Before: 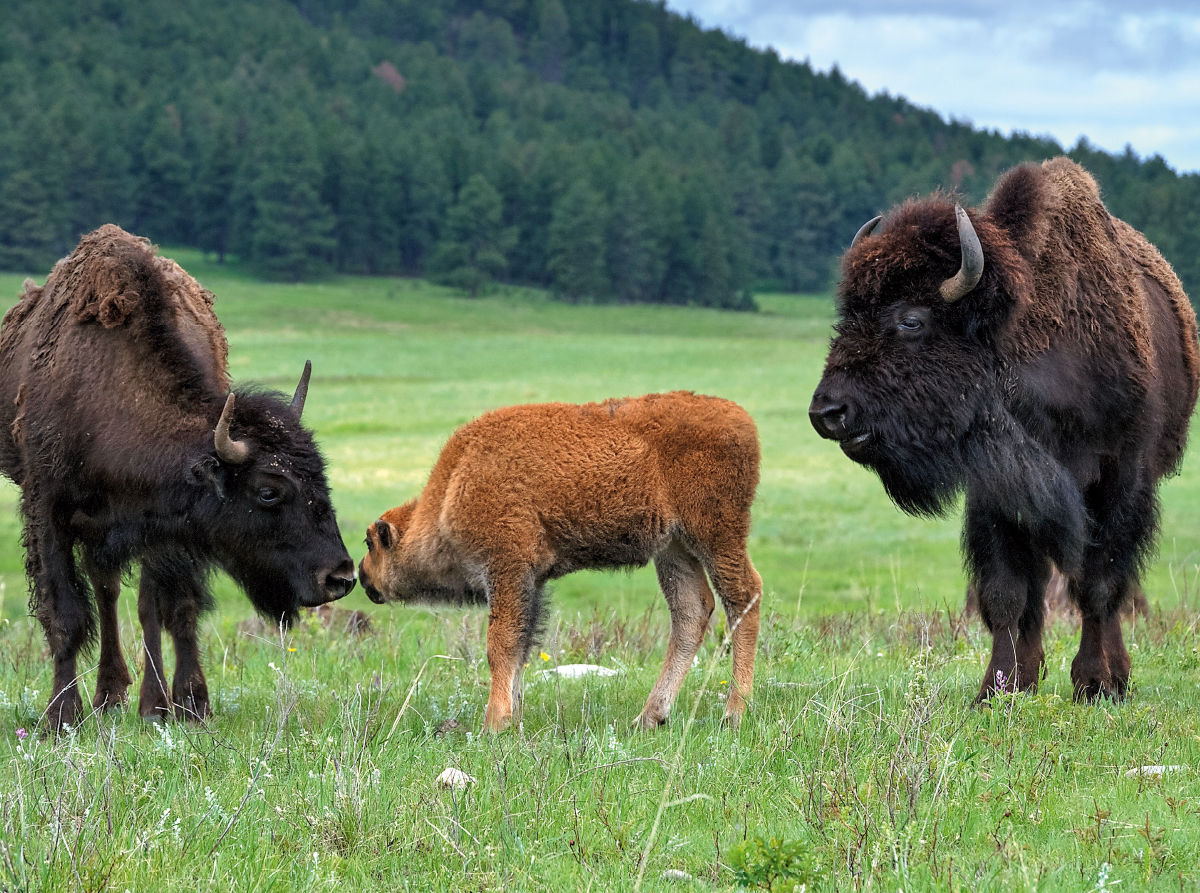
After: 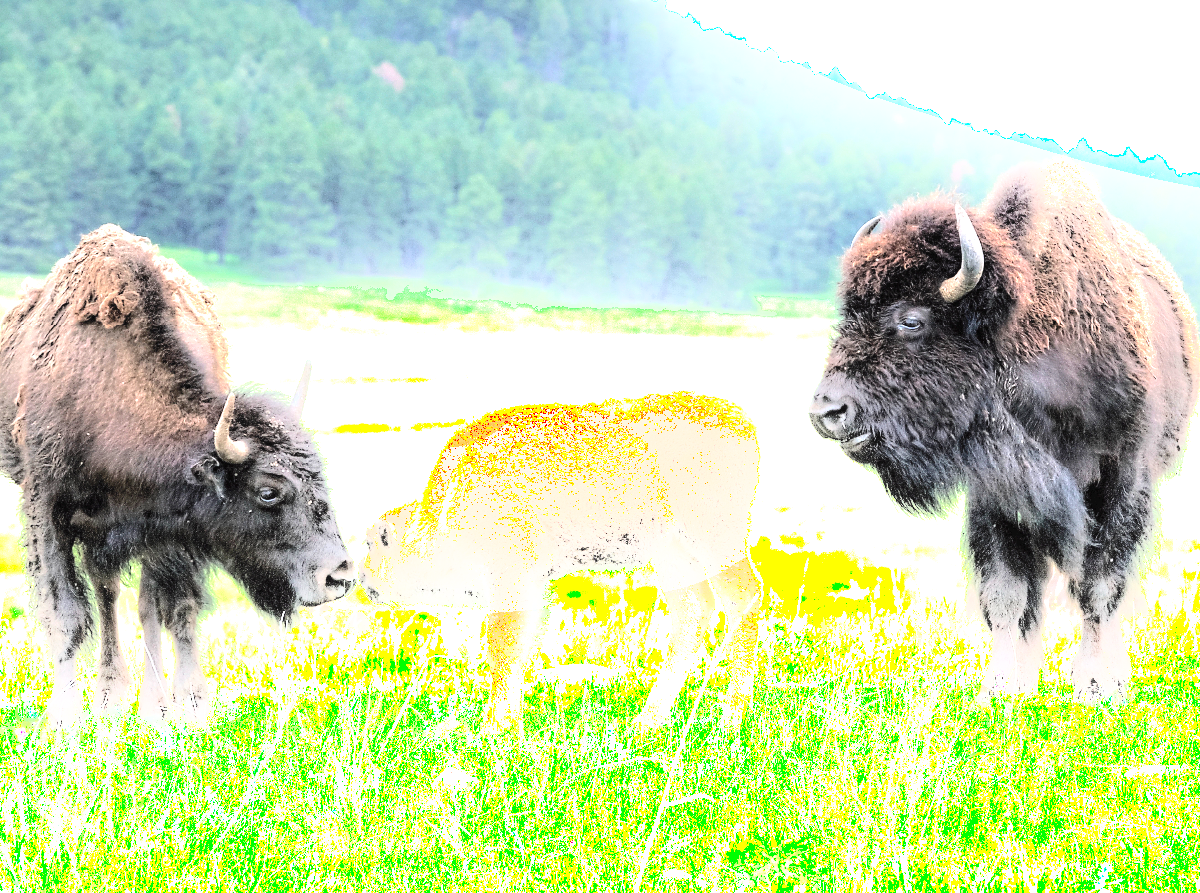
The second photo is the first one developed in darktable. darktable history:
tone equalizer: -8 EV -0.75 EV, -7 EV -0.7 EV, -6 EV -0.6 EV, -5 EV -0.4 EV, -3 EV 0.4 EV, -2 EV 0.6 EV, -1 EV 0.7 EV, +0 EV 0.75 EV, edges refinement/feathering 500, mask exposure compensation -1.57 EV, preserve details no
contrast brightness saturation: brightness 0.13
shadows and highlights: shadows -90, highlights 90, soften with gaussian
exposure: black level correction 0, exposure 1.5 EV, compensate highlight preservation false
